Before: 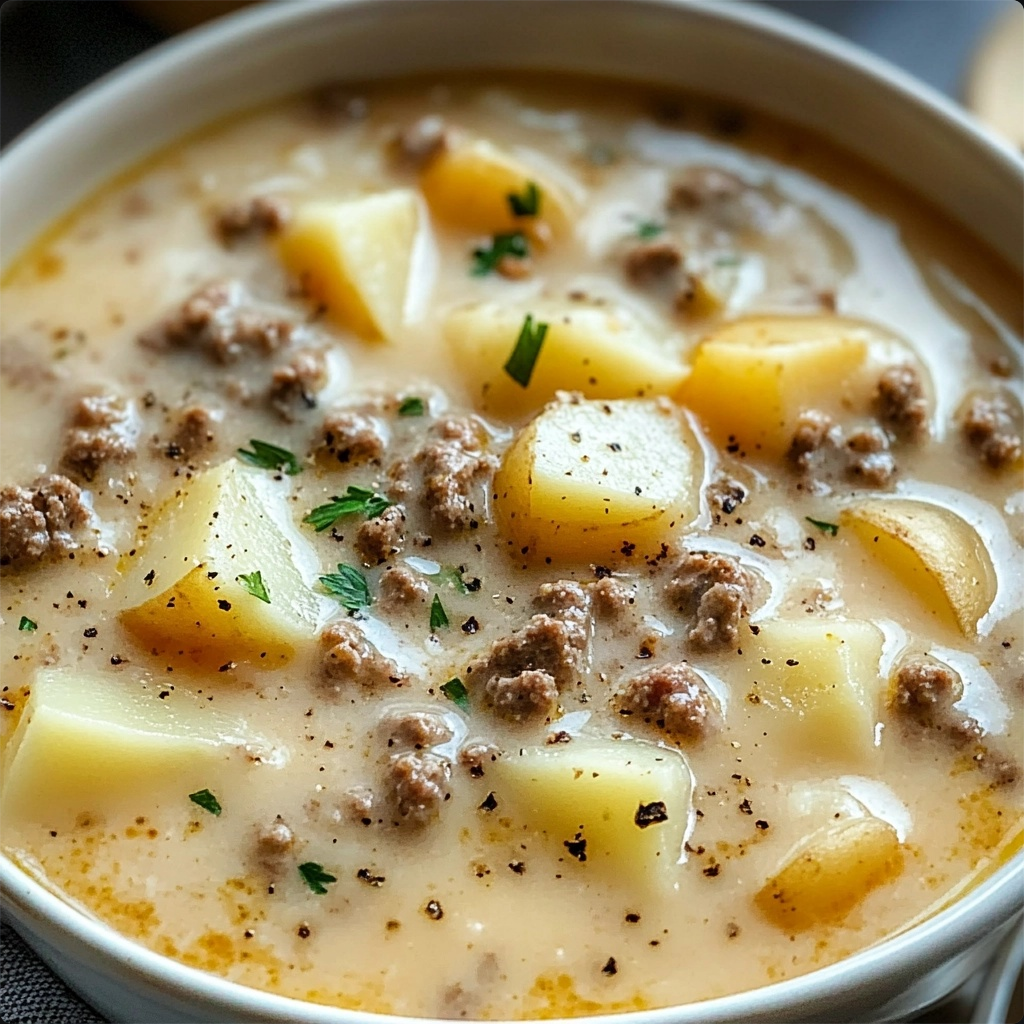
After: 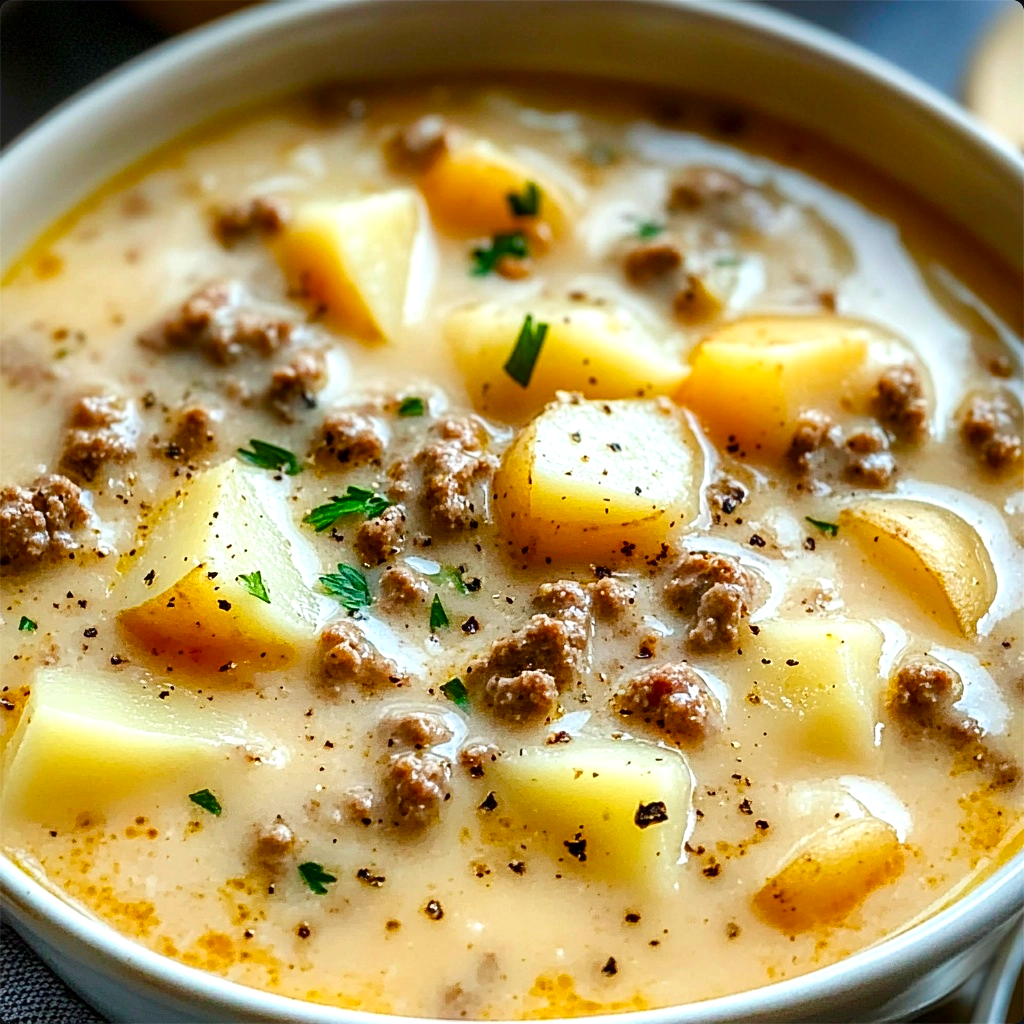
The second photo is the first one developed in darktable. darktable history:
color balance rgb: linear chroma grading › shadows 32%, linear chroma grading › global chroma -2%, linear chroma grading › mid-tones 4%, perceptual saturation grading › global saturation -2%, perceptual saturation grading › highlights -8%, perceptual saturation grading › mid-tones 8%, perceptual saturation grading › shadows 4%, perceptual brilliance grading › highlights 8%, perceptual brilliance grading › mid-tones 4%, perceptual brilliance grading › shadows 2%, global vibrance 16%, saturation formula JzAzBz (2021)
local contrast: mode bilateral grid, contrast 20, coarseness 50, detail 120%, midtone range 0.2
contrast brightness saturation: contrast 0.09, saturation 0.28
